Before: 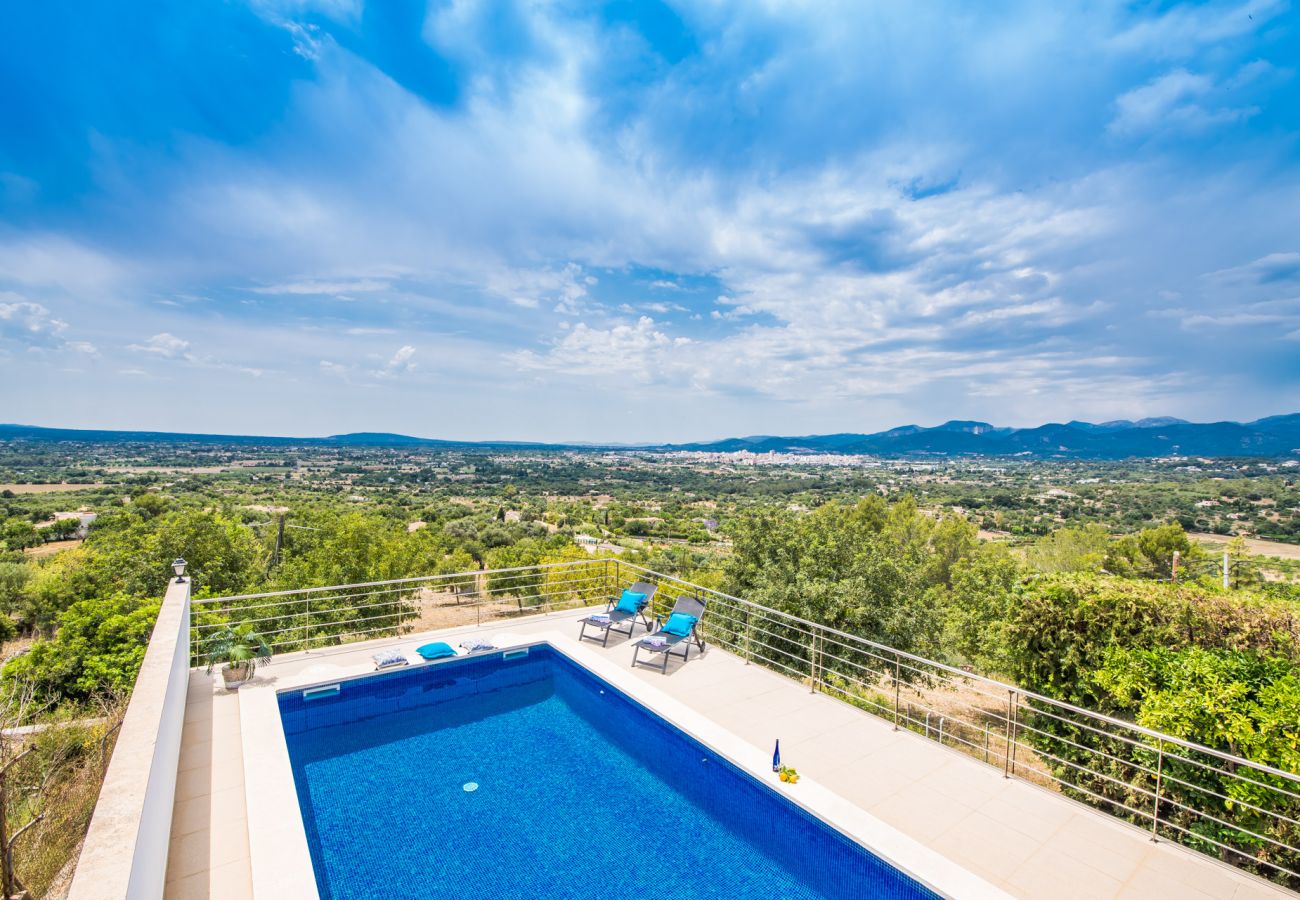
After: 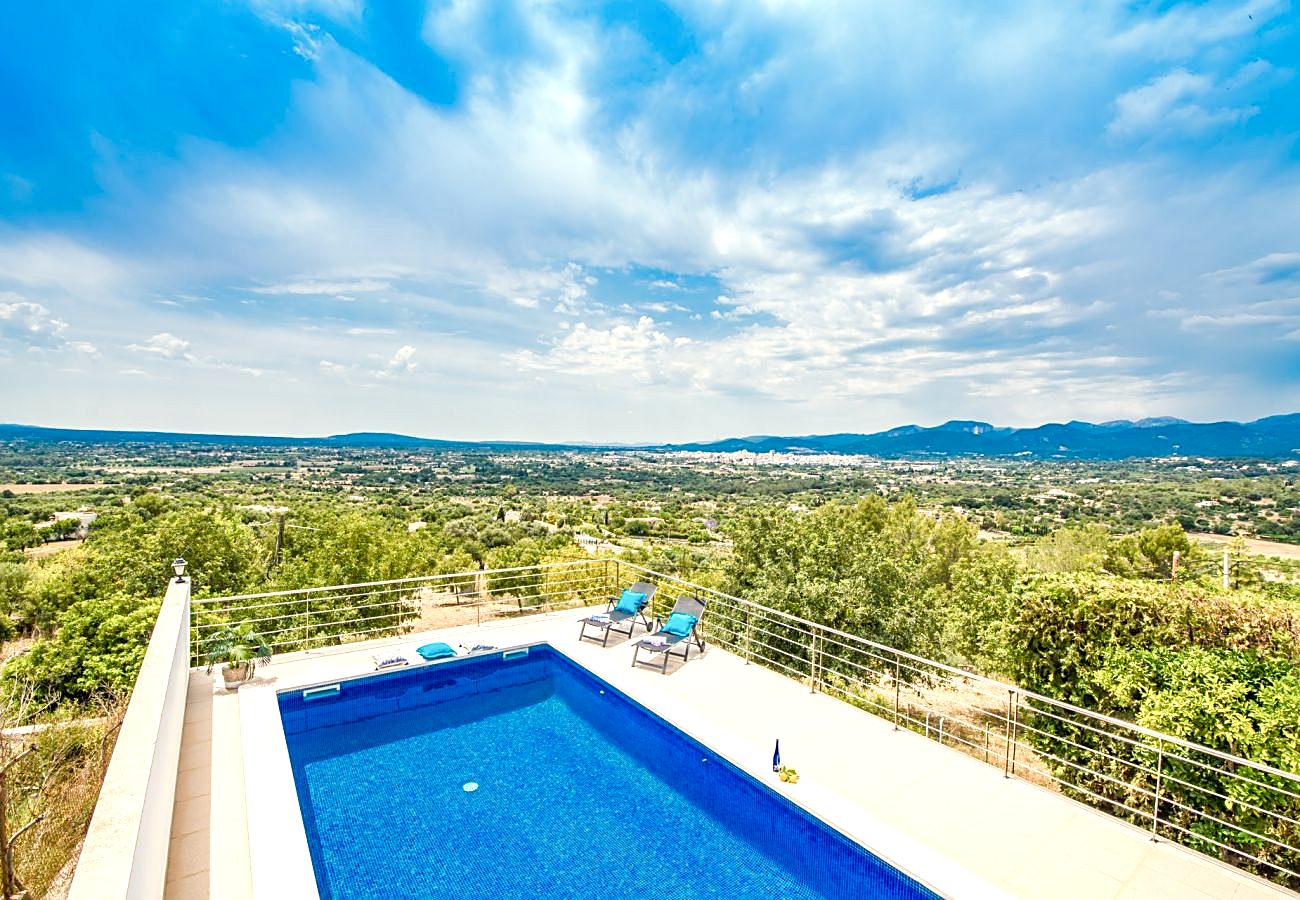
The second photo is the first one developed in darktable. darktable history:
sharpen: on, module defaults
color balance: mode lift, gamma, gain (sRGB)
white balance: red 1.029, blue 0.92
color balance rgb: perceptual saturation grading › global saturation 20%, perceptual saturation grading › highlights -50%, perceptual saturation grading › shadows 30%, perceptual brilliance grading › global brilliance 10%, perceptual brilliance grading › shadows 15%
